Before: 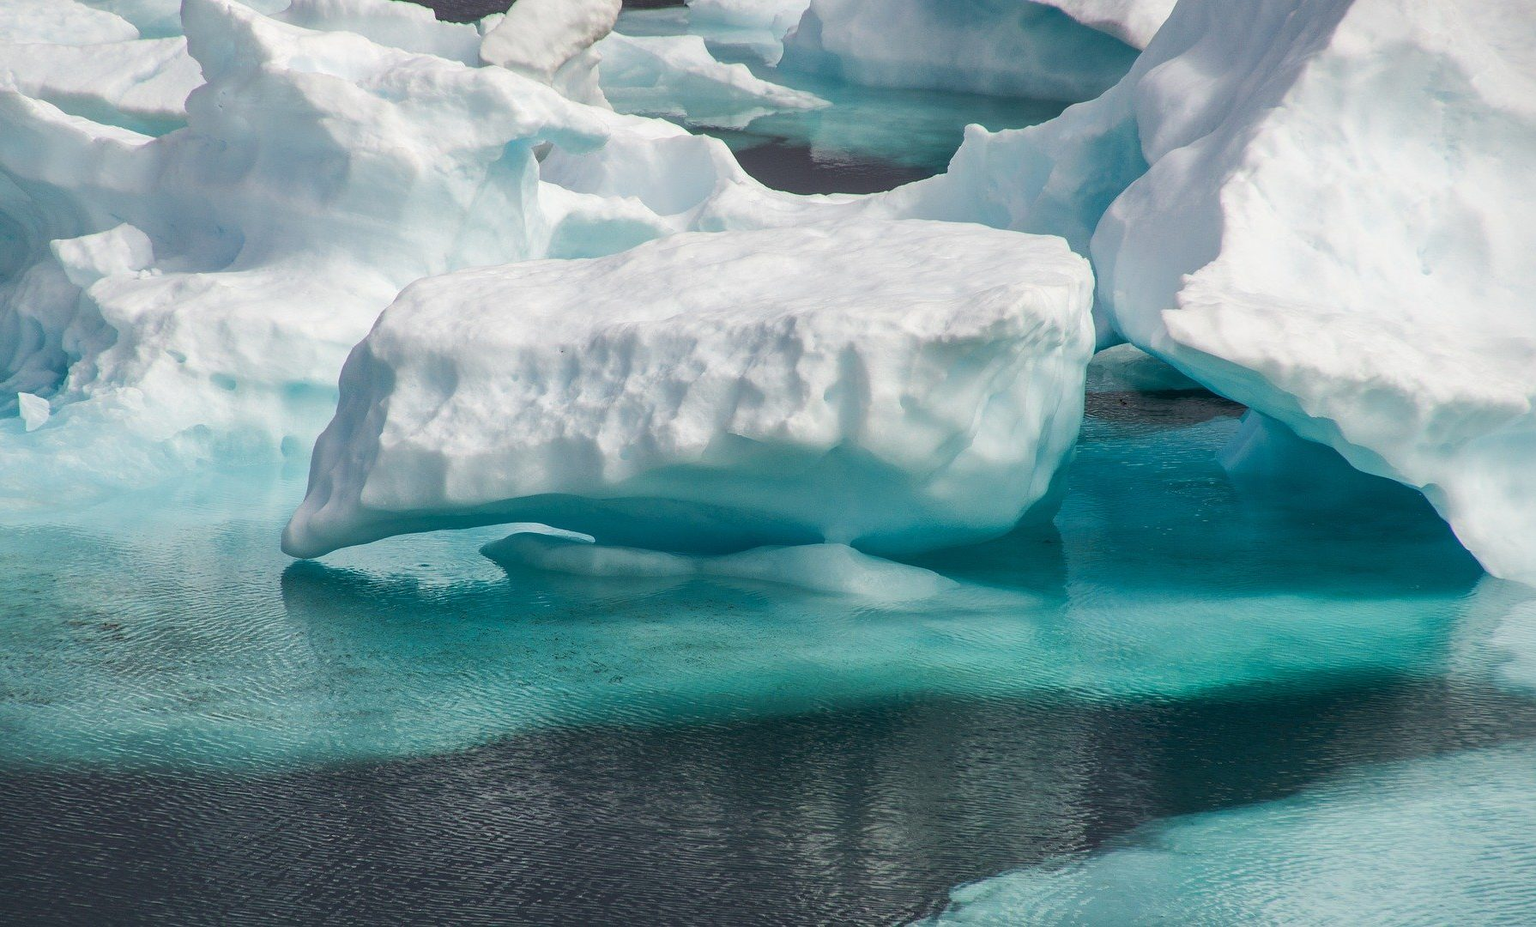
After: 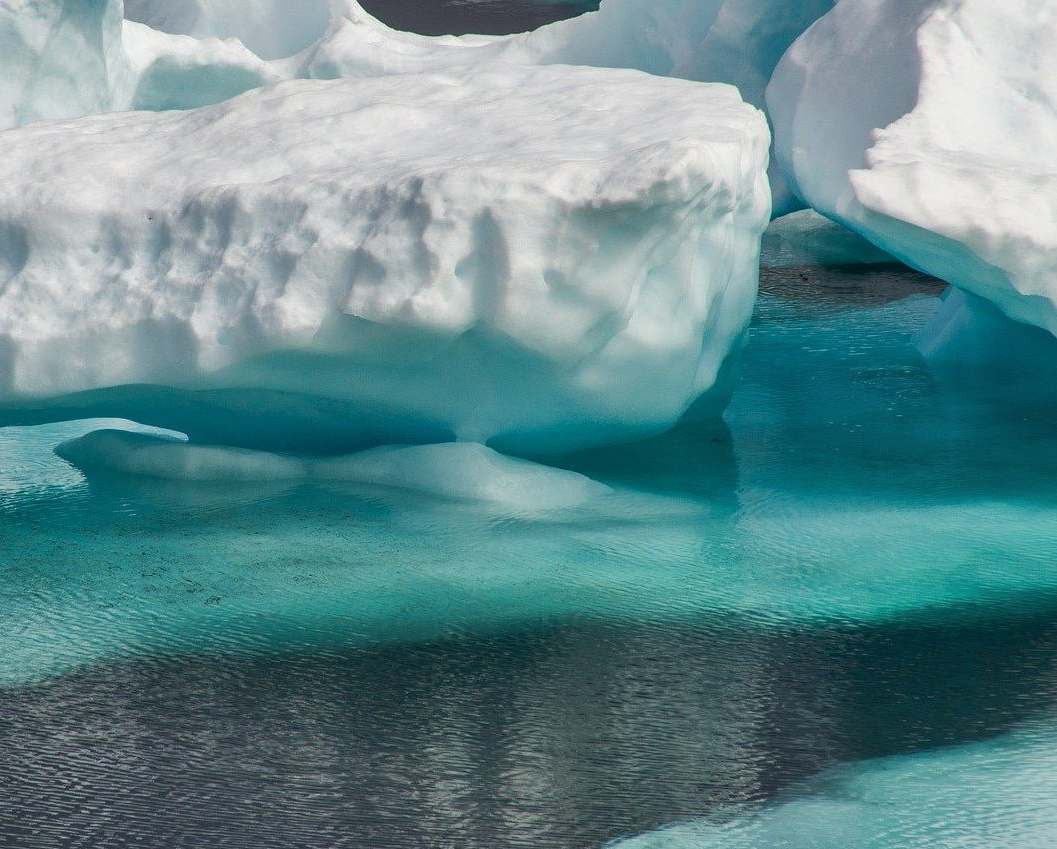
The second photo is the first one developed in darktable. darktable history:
crop and rotate: left 28.256%, top 17.734%, right 12.656%, bottom 3.573%
shadows and highlights: shadows 52.42, soften with gaussian
